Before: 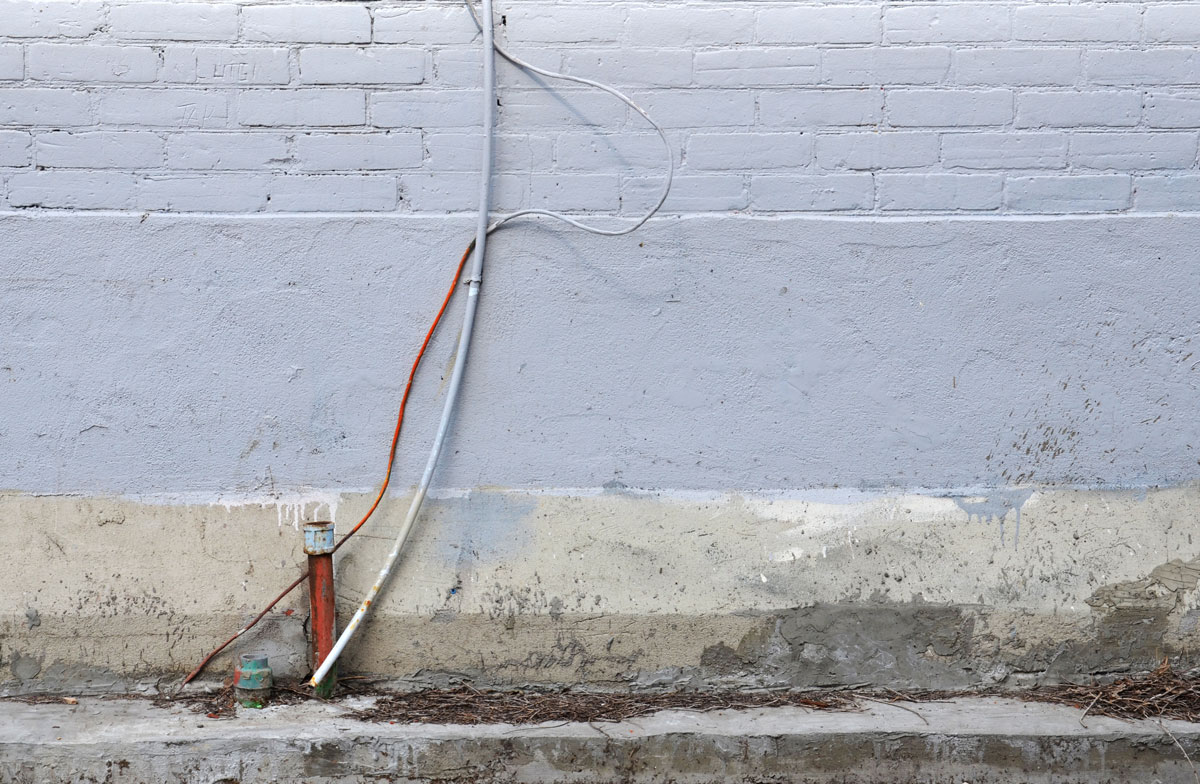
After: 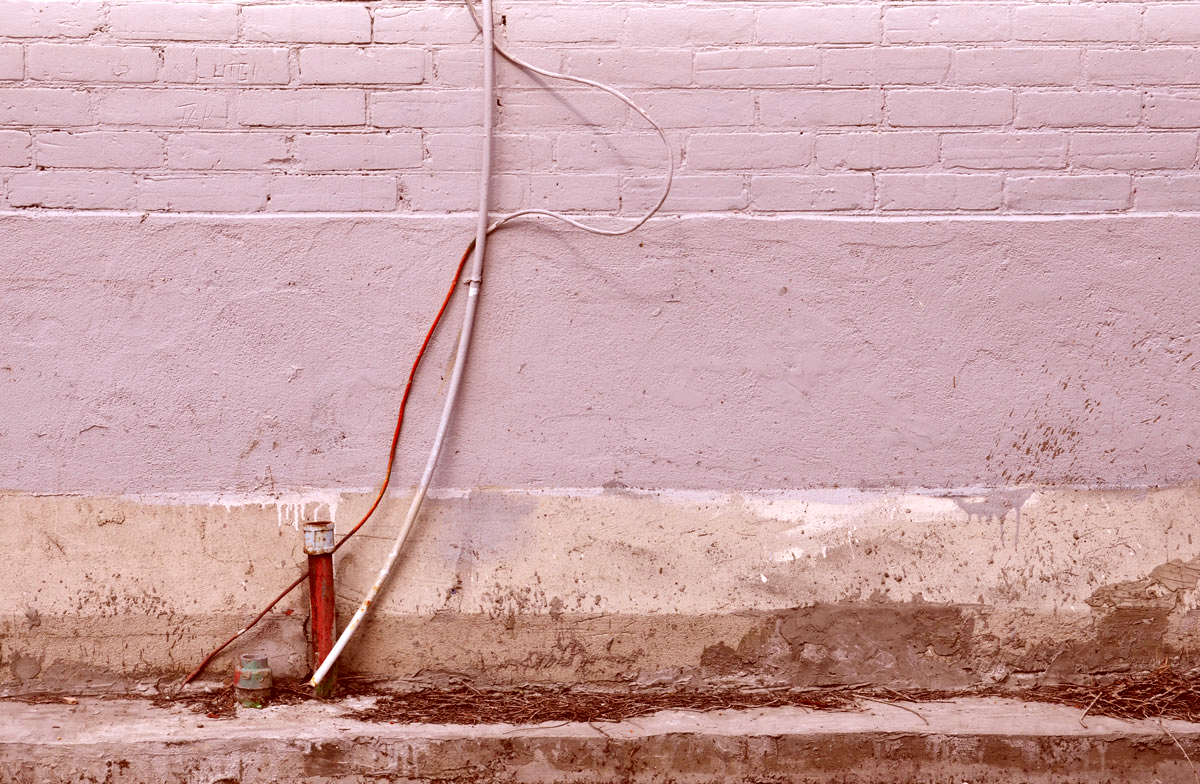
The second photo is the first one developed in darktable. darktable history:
color correction: highlights a* 9.03, highlights b* 8.71, shadows a* 40, shadows b* 40, saturation 0.8
color calibration: illuminant as shot in camera, x 0.358, y 0.373, temperature 4628.91 K
local contrast: mode bilateral grid, contrast 20, coarseness 50, detail 132%, midtone range 0.2
